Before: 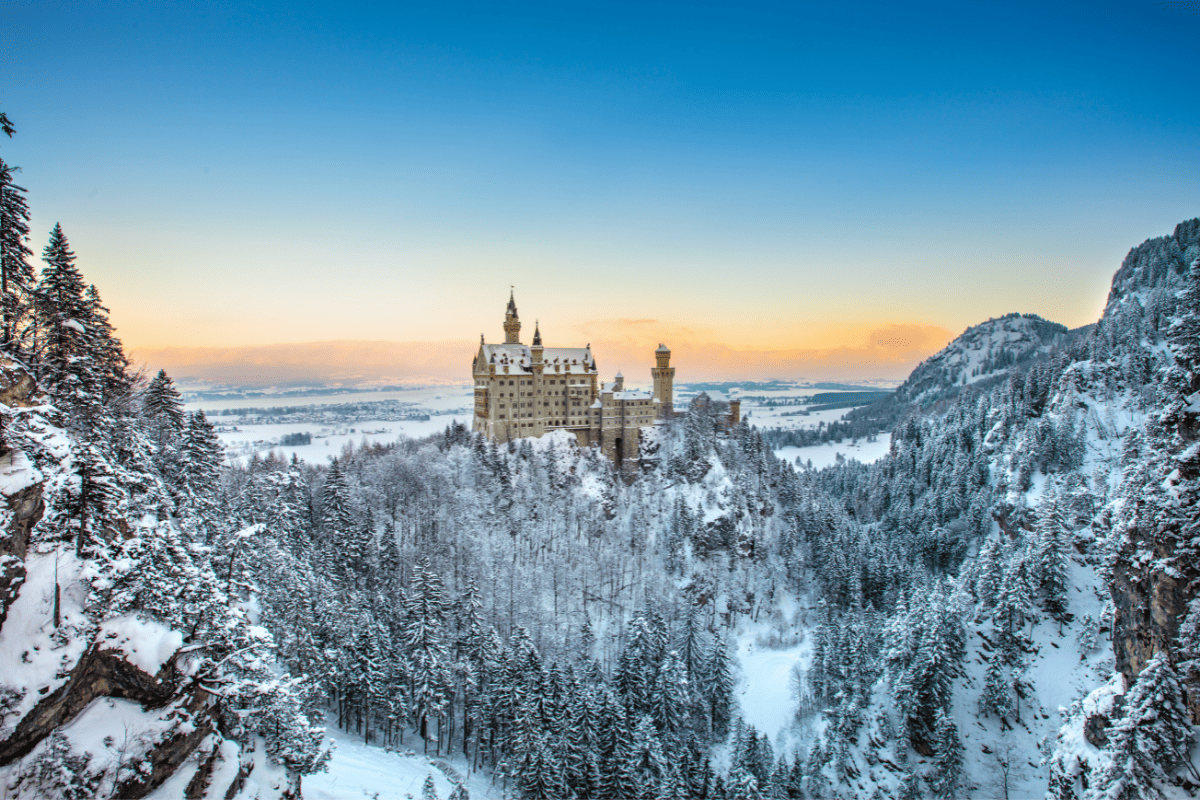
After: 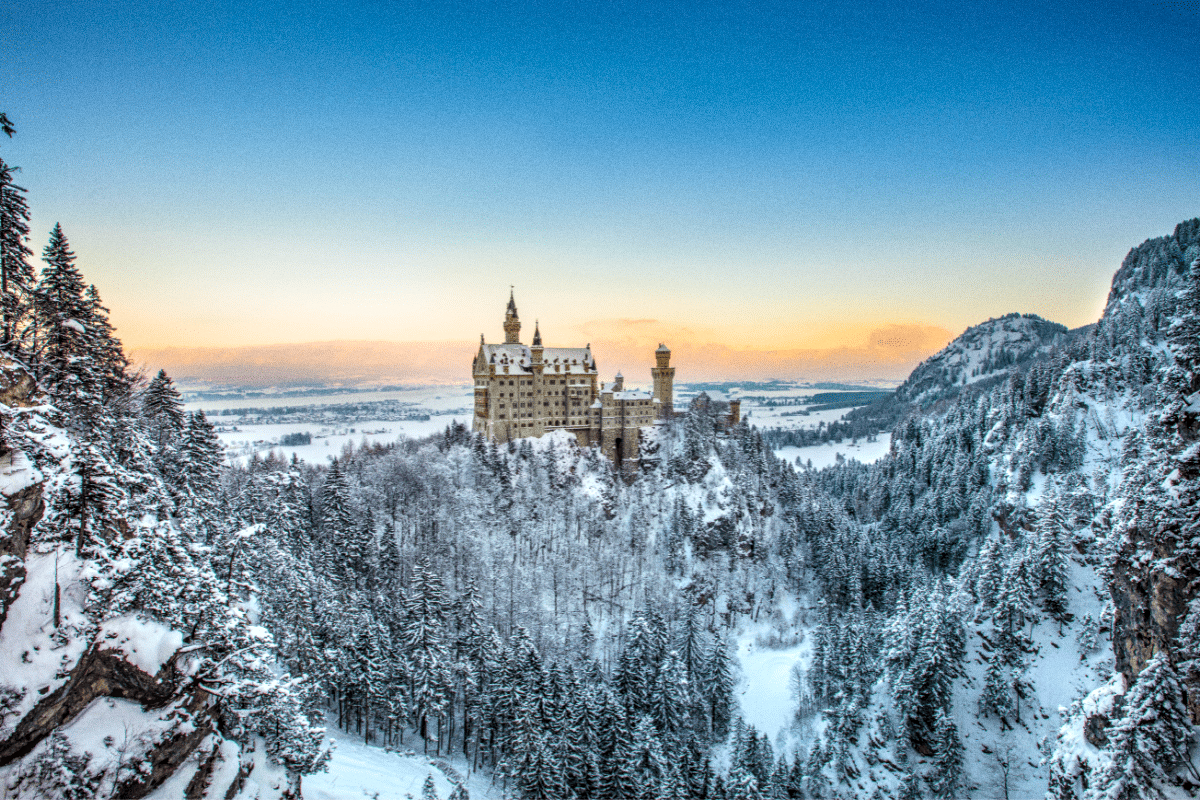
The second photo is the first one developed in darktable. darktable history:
grain: on, module defaults
contrast brightness saturation: contrast 0.05
local contrast: detail 130%
